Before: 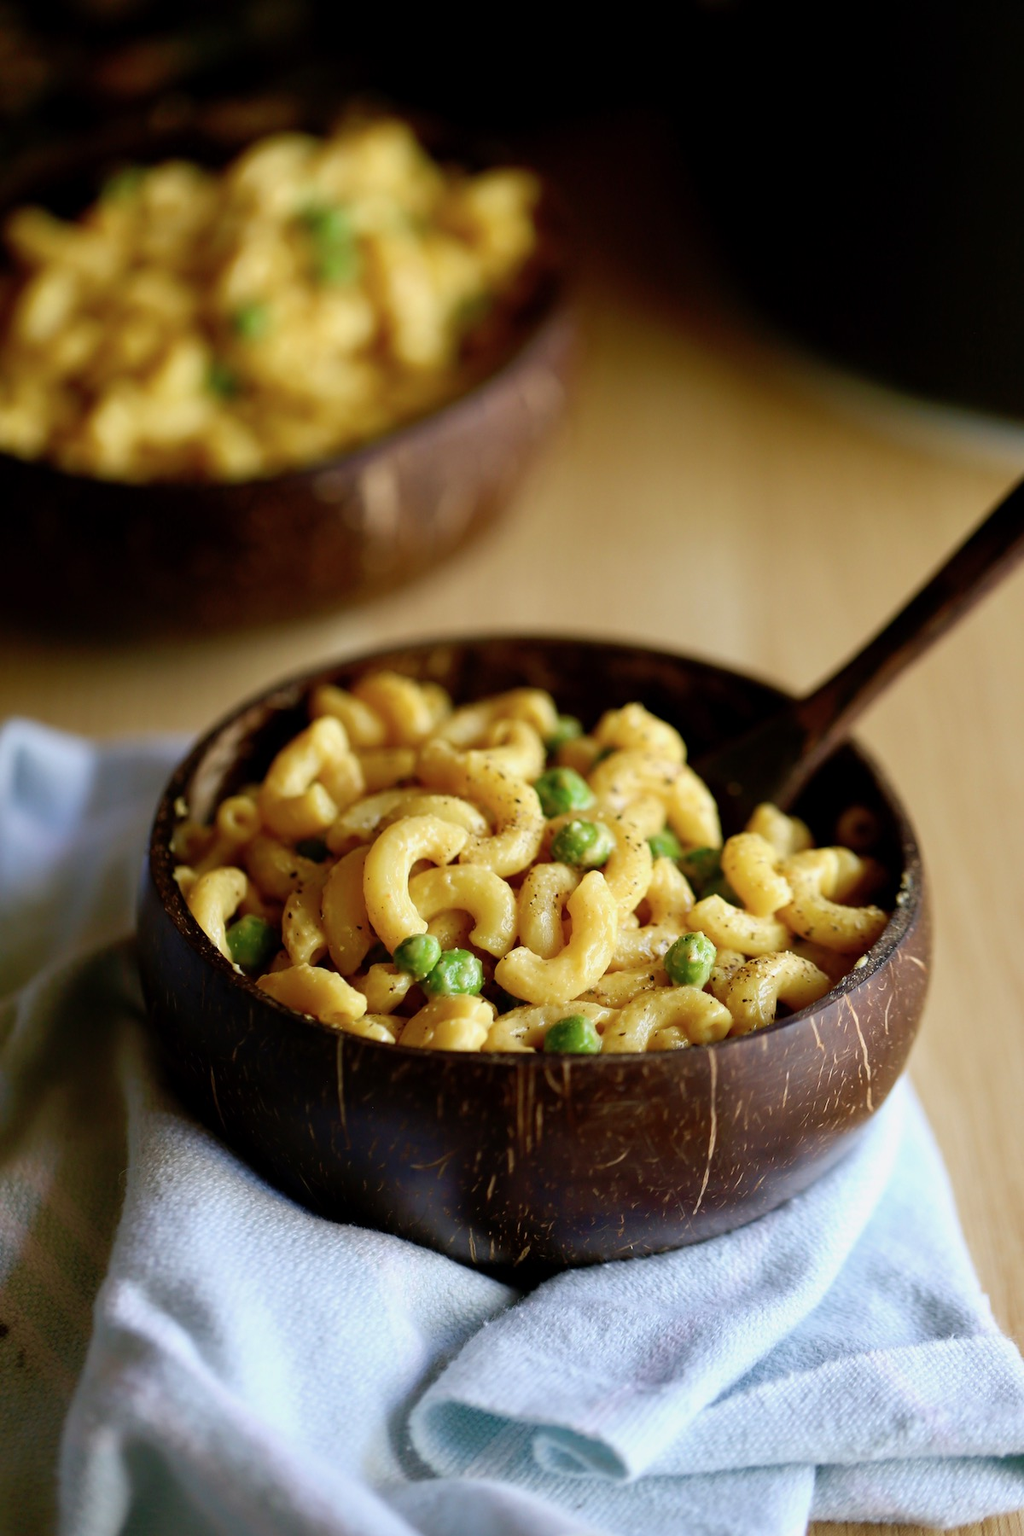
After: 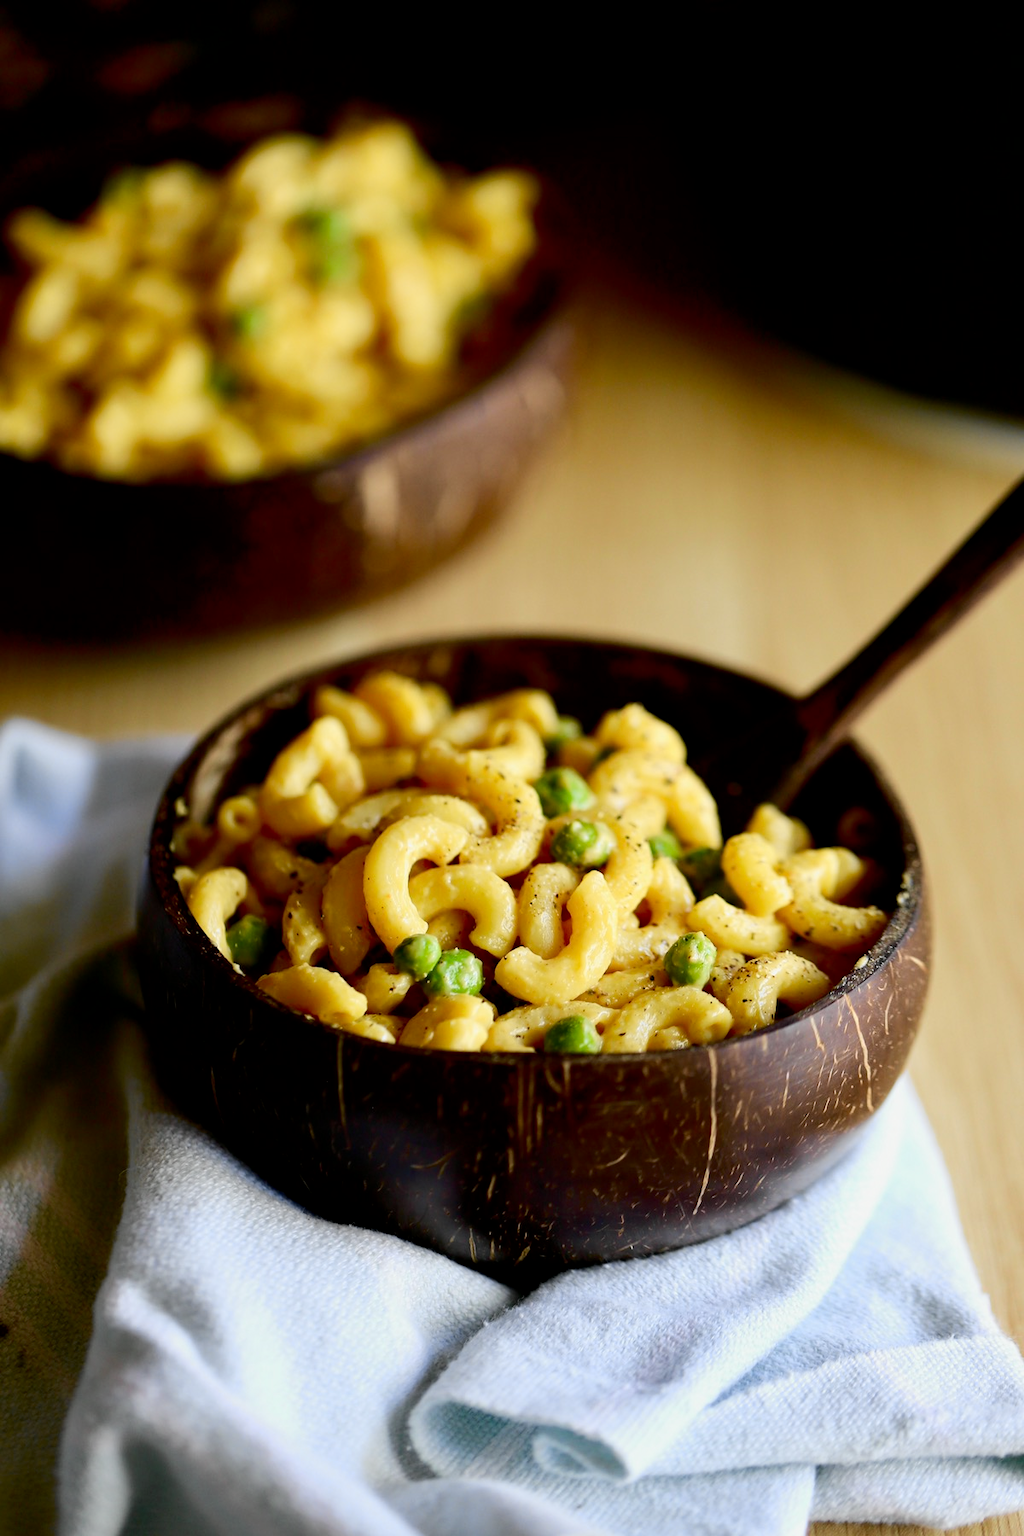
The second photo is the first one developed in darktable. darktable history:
tone curve: curves: ch0 [(0, 0) (0.037, 0.025) (0.131, 0.093) (0.275, 0.256) (0.476, 0.517) (0.607, 0.667) (0.691, 0.745) (0.789, 0.836) (0.911, 0.925) (0.997, 0.995)]; ch1 [(0, 0) (0.301, 0.3) (0.444, 0.45) (0.493, 0.495) (0.507, 0.503) (0.534, 0.533) (0.582, 0.58) (0.658, 0.693) (0.746, 0.77) (1, 1)]; ch2 [(0, 0) (0.246, 0.233) (0.36, 0.352) (0.415, 0.418) (0.476, 0.492) (0.502, 0.504) (0.525, 0.518) (0.539, 0.544) (0.586, 0.602) (0.634, 0.651) (0.706, 0.727) (0.853, 0.852) (1, 0.951)], color space Lab, independent channels, preserve colors none
